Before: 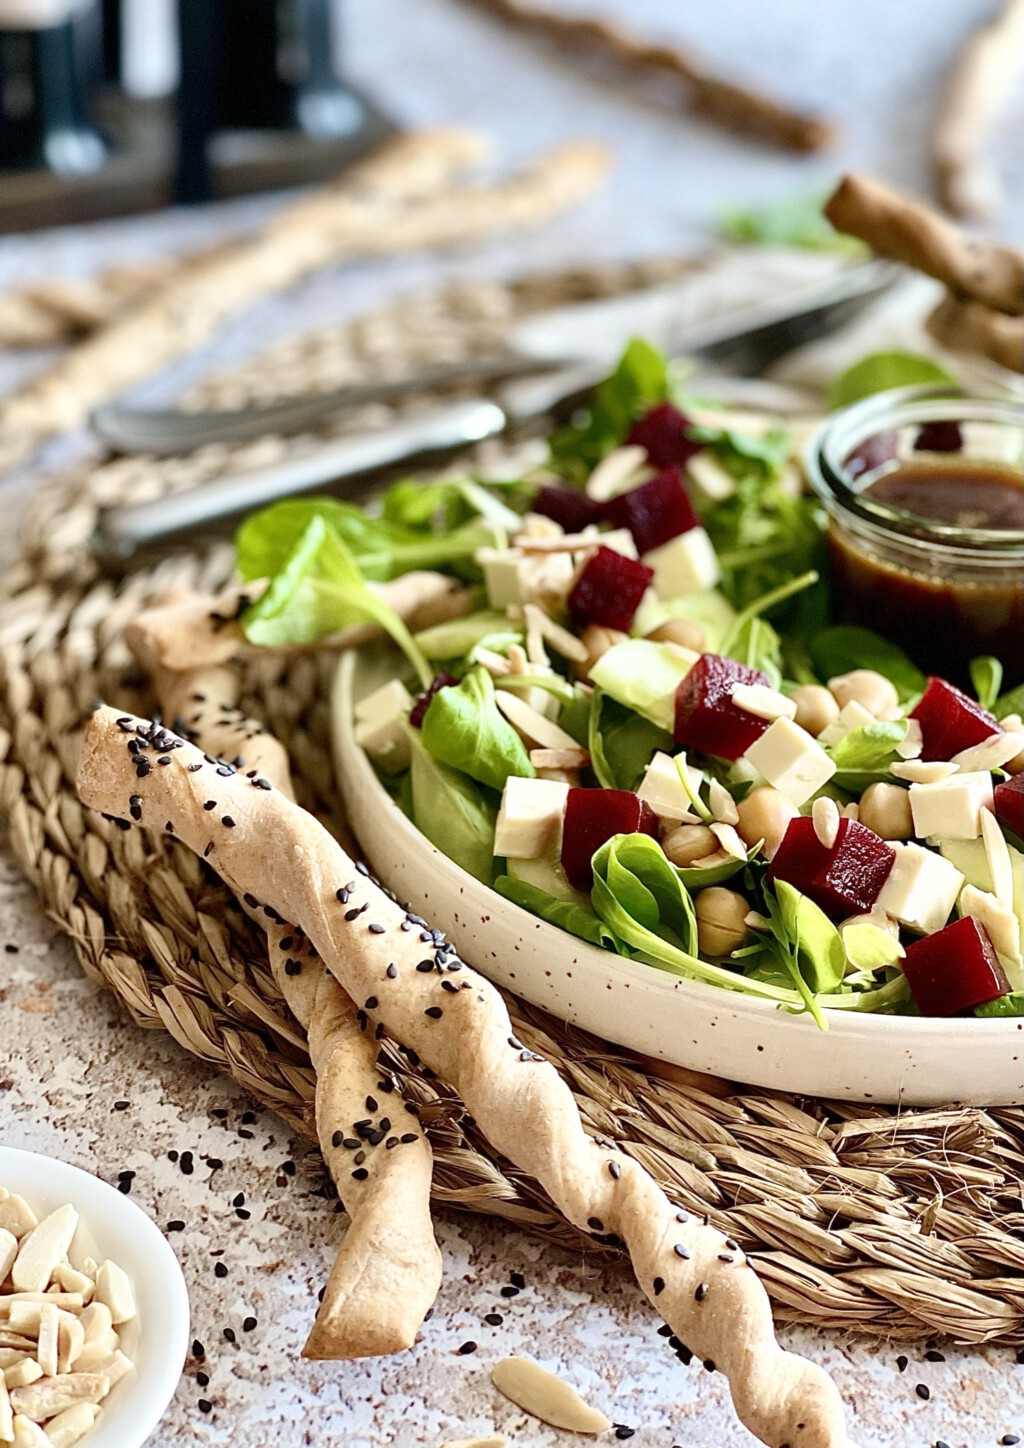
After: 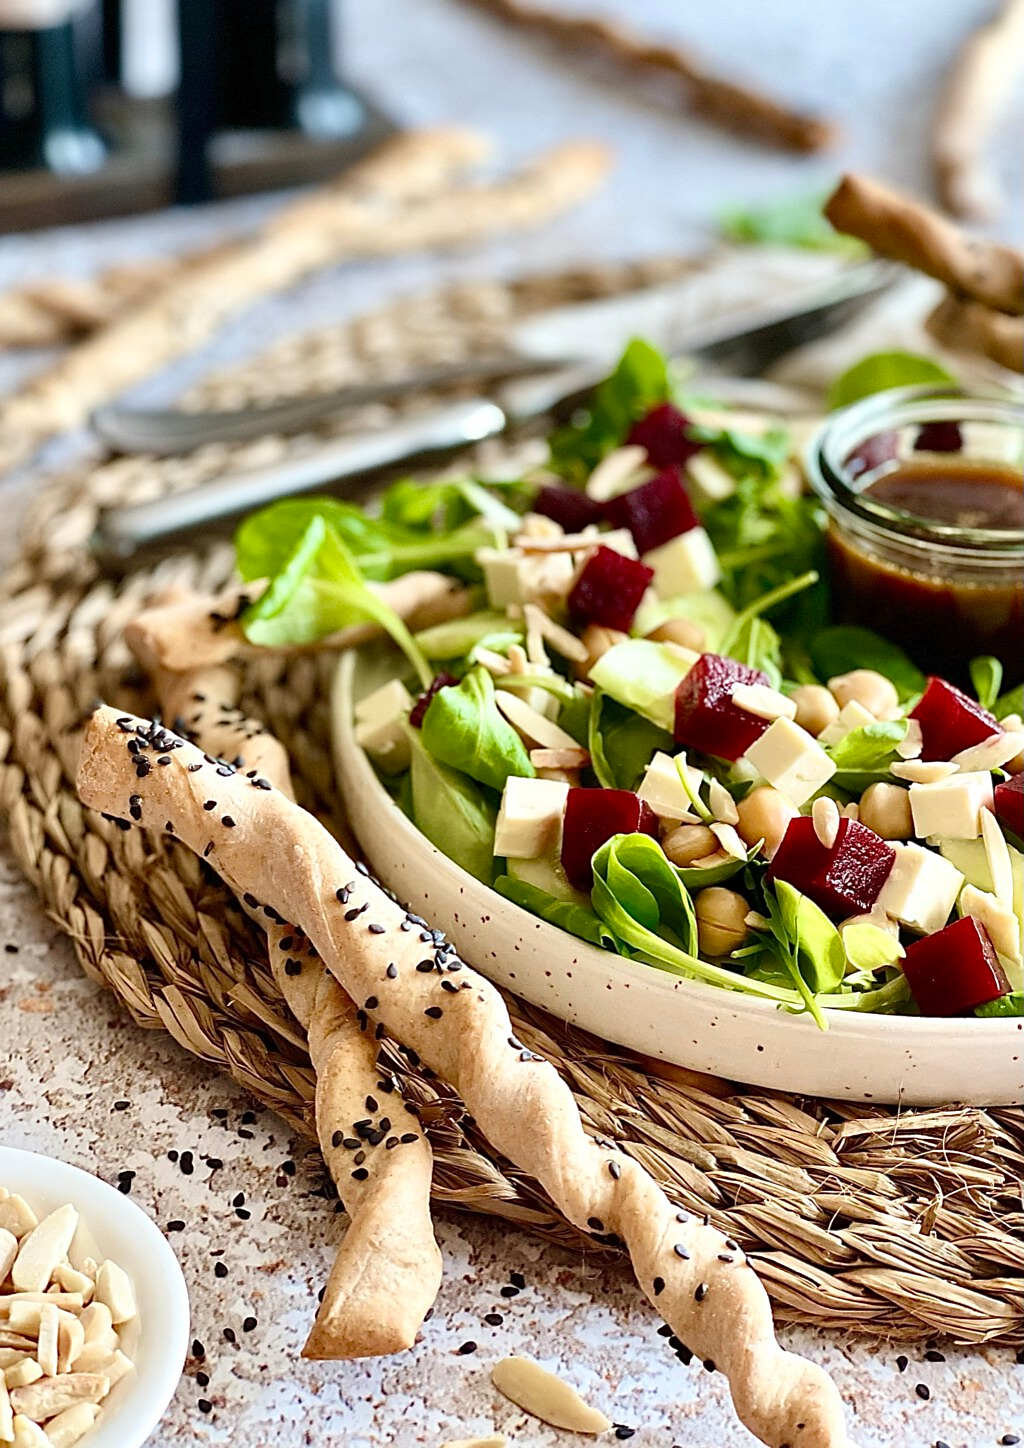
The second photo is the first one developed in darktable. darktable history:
sharpen: radius 1.864, amount 0.392, threshold 1.398
